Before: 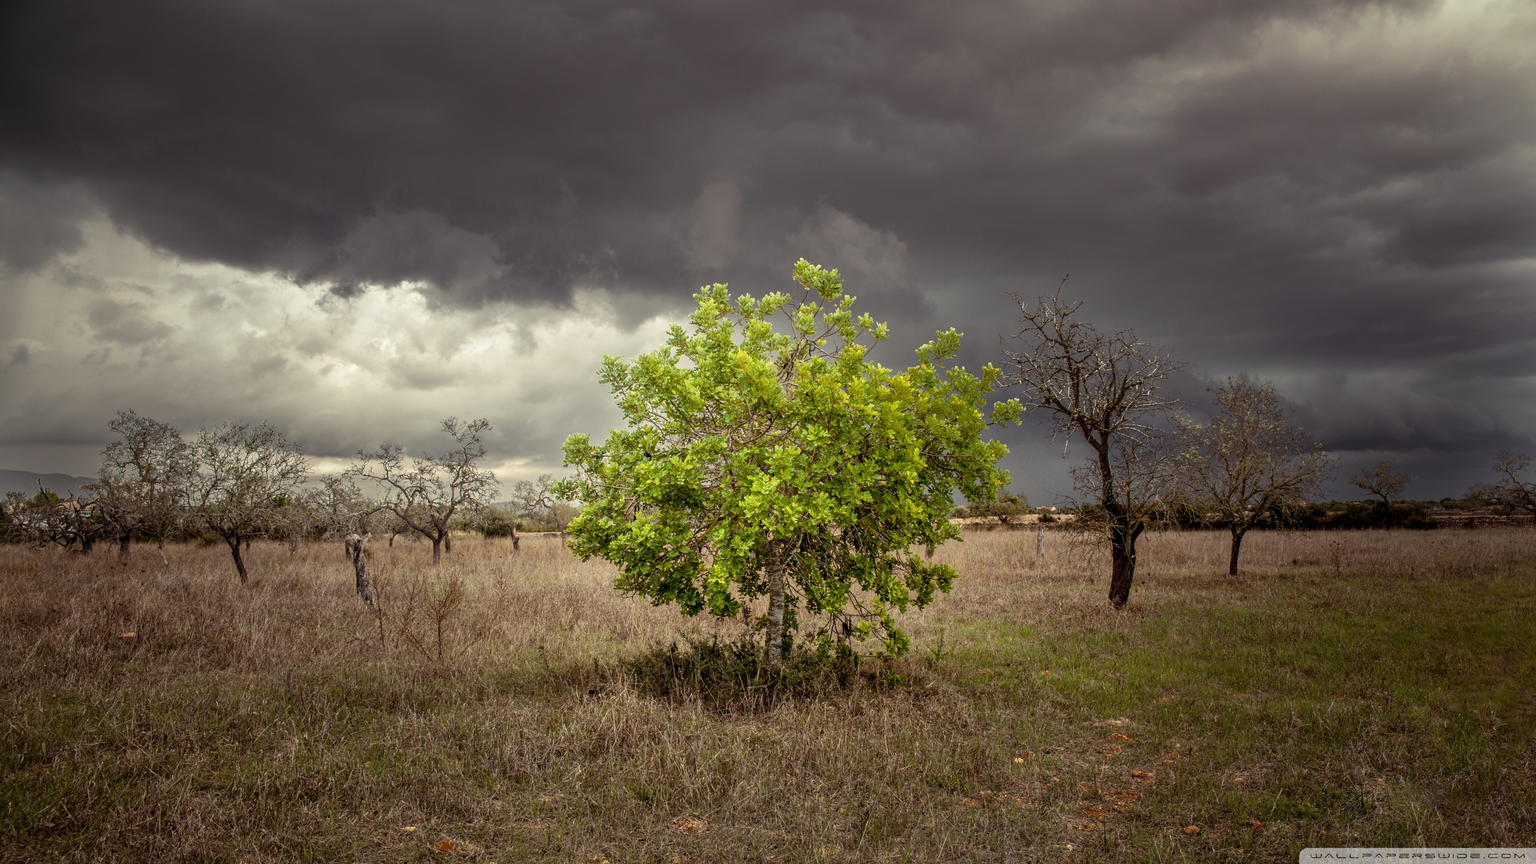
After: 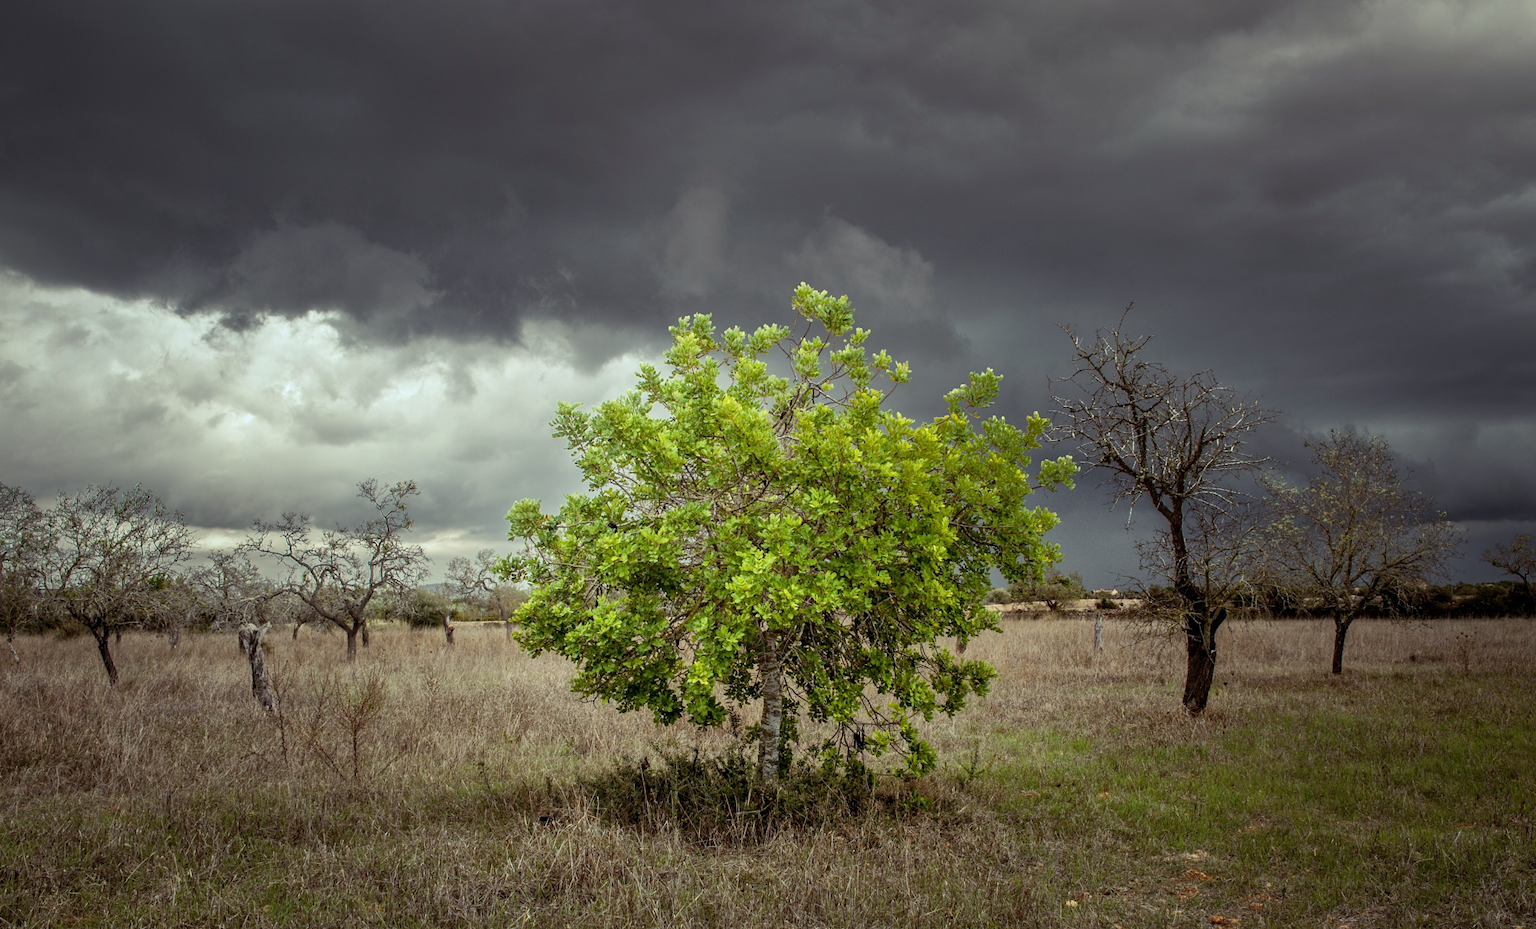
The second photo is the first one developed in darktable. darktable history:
white balance: red 0.925, blue 1.046
crop: left 9.929%, top 3.475%, right 9.188%, bottom 9.529%
